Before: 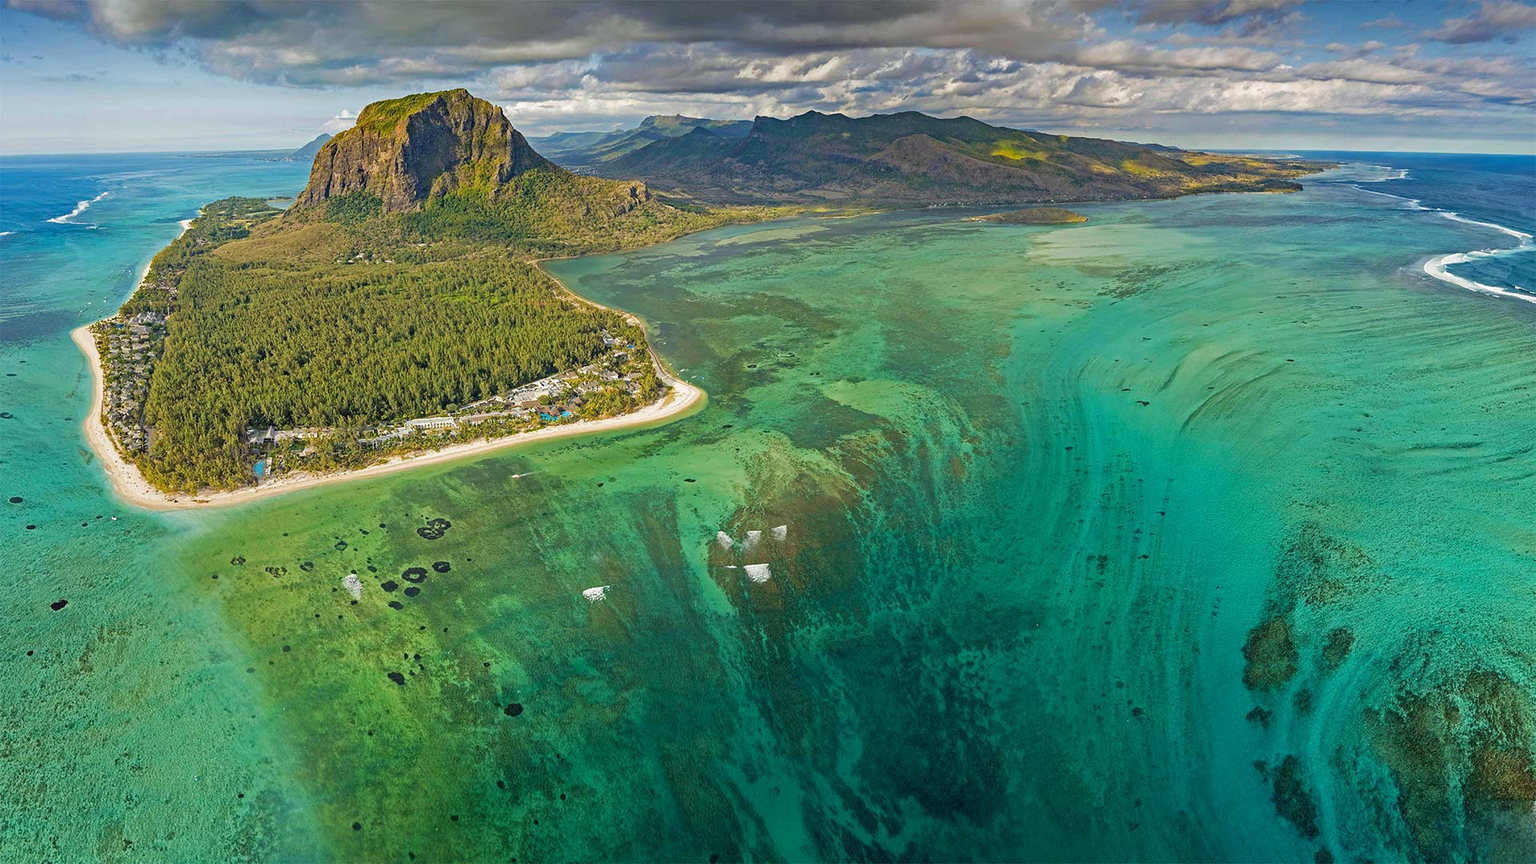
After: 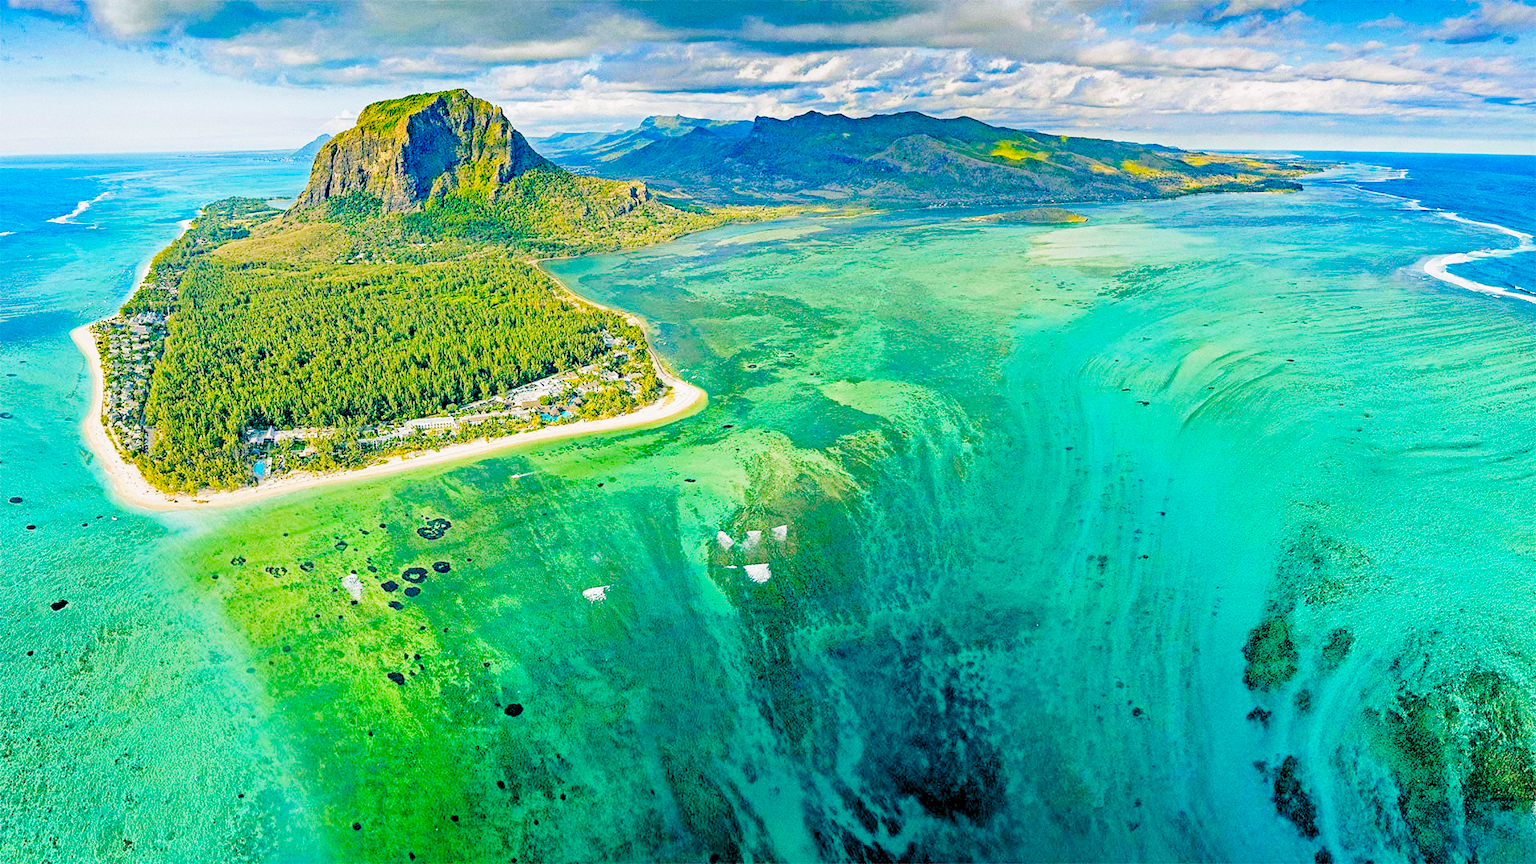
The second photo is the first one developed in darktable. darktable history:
rgb levels: preserve colors sum RGB, levels [[0.038, 0.433, 0.934], [0, 0.5, 1], [0, 0.5, 1]]
base curve: curves: ch0 [(0, 0) (0.028, 0.03) (0.121, 0.232) (0.46, 0.748) (0.859, 0.968) (1, 1)], preserve colors none
color balance rgb: shadows lift › luminance -28.76%, shadows lift › chroma 10%, shadows lift › hue 230°, power › chroma 0.5%, power › hue 215°, highlights gain › luminance 7.14%, highlights gain › chroma 1%, highlights gain › hue 50°, global offset › luminance -0.29%, global offset › hue 260°, perceptual saturation grading › global saturation 20%, perceptual saturation grading › highlights -13.92%, perceptual saturation grading › shadows 50%
white balance: red 0.983, blue 1.036
grain: on, module defaults
